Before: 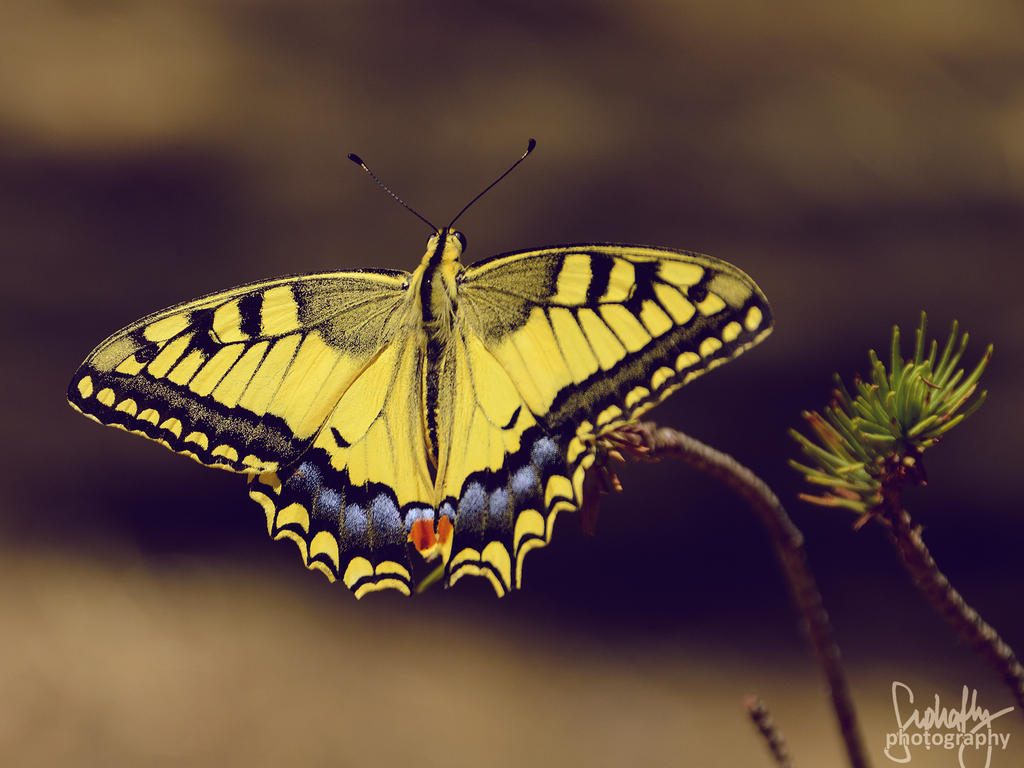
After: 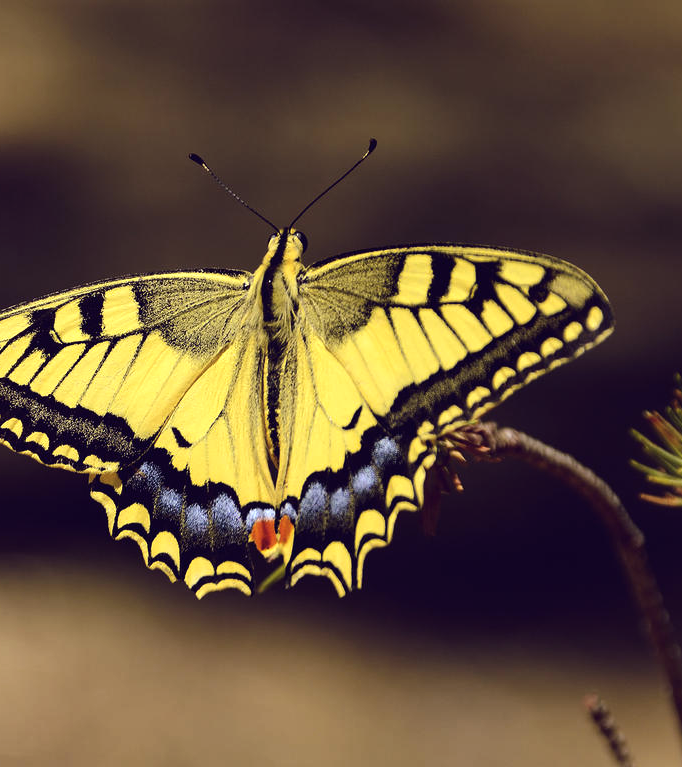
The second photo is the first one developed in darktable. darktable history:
contrast brightness saturation: saturation -0.04
crop and rotate: left 15.546%, right 17.787%
tone equalizer: -8 EV -0.417 EV, -7 EV -0.389 EV, -6 EV -0.333 EV, -5 EV -0.222 EV, -3 EV 0.222 EV, -2 EV 0.333 EV, -1 EV 0.389 EV, +0 EV 0.417 EV, edges refinement/feathering 500, mask exposure compensation -1.57 EV, preserve details no
